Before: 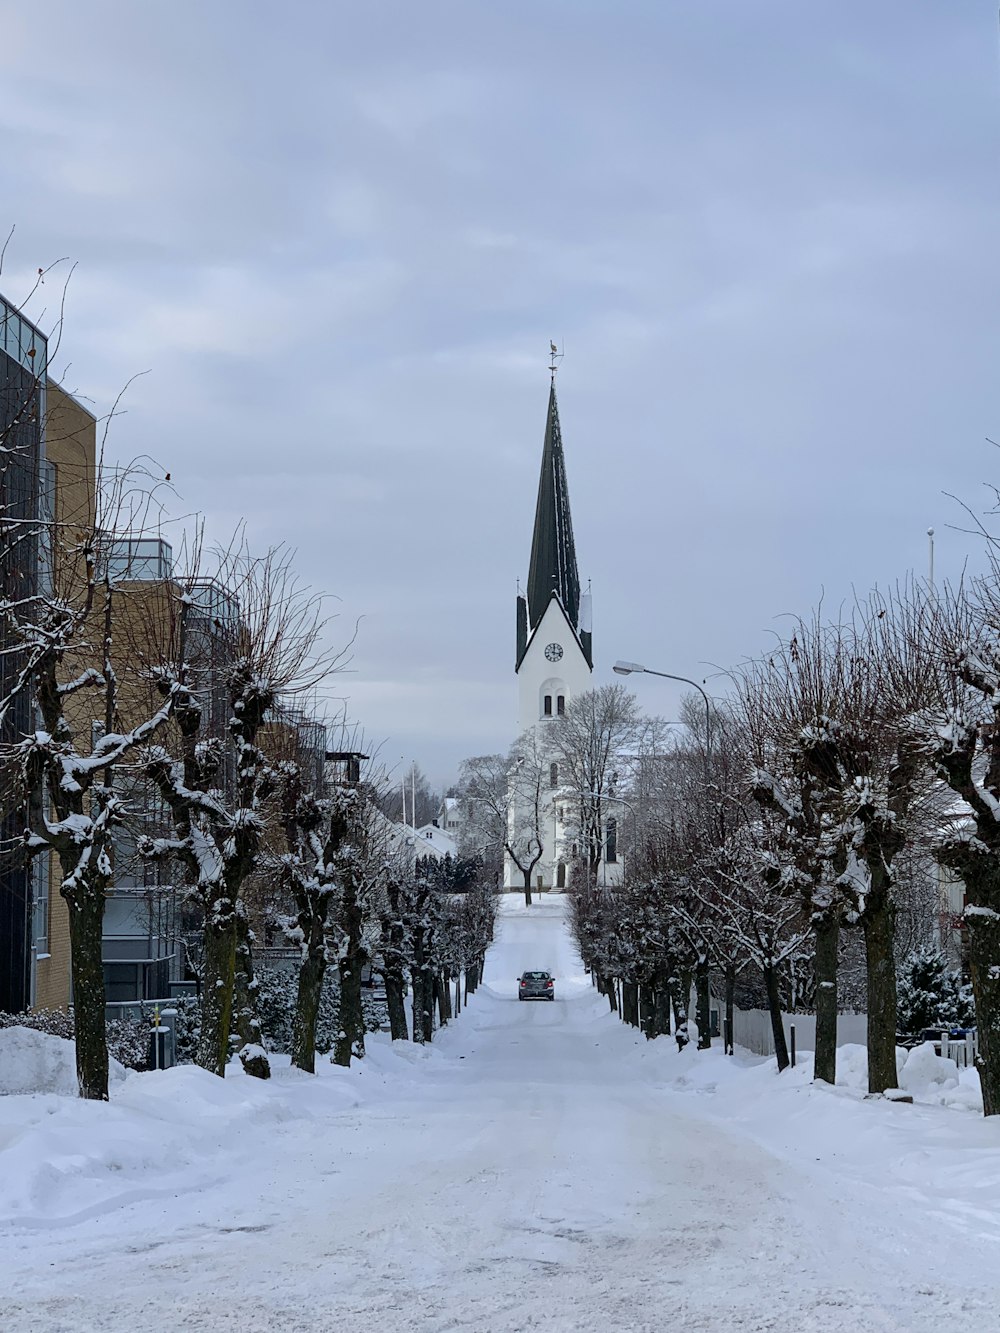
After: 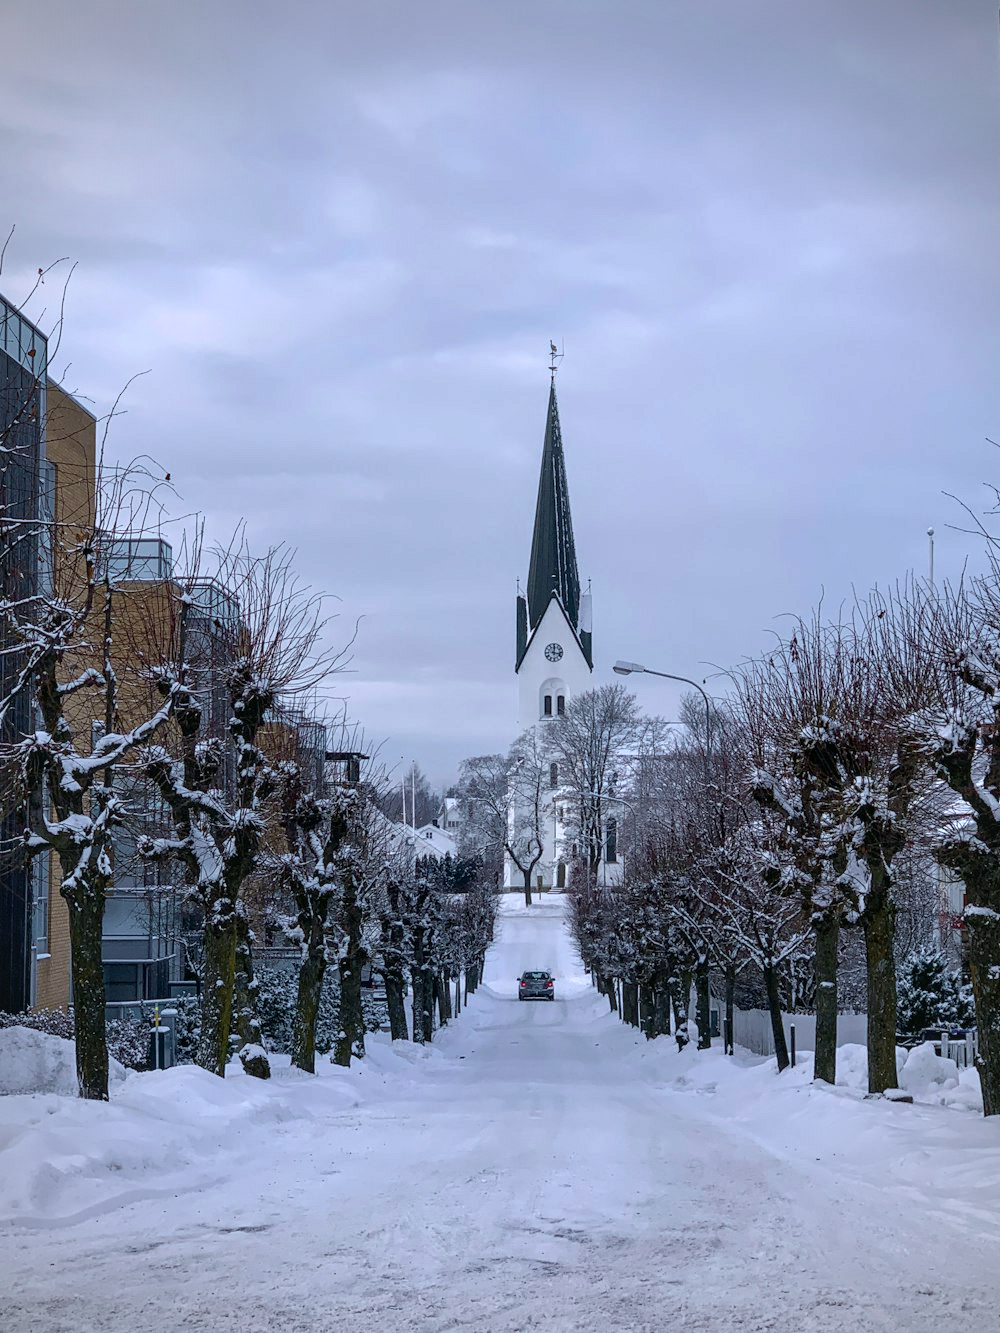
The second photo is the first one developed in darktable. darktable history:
vignetting: on, module defaults
white balance: red 1.004, blue 1.096
local contrast: on, module defaults
tone curve: curves: ch0 [(0, 0.024) (0.119, 0.146) (0.474, 0.464) (0.718, 0.721) (0.817, 0.839) (1, 0.998)]; ch1 [(0, 0) (0.377, 0.416) (0.439, 0.451) (0.477, 0.477) (0.501, 0.497) (0.538, 0.544) (0.58, 0.602) (0.664, 0.676) (0.783, 0.804) (1, 1)]; ch2 [(0, 0) (0.38, 0.405) (0.463, 0.456) (0.498, 0.497) (0.524, 0.535) (0.578, 0.576) (0.648, 0.665) (1, 1)], color space Lab, independent channels, preserve colors none
